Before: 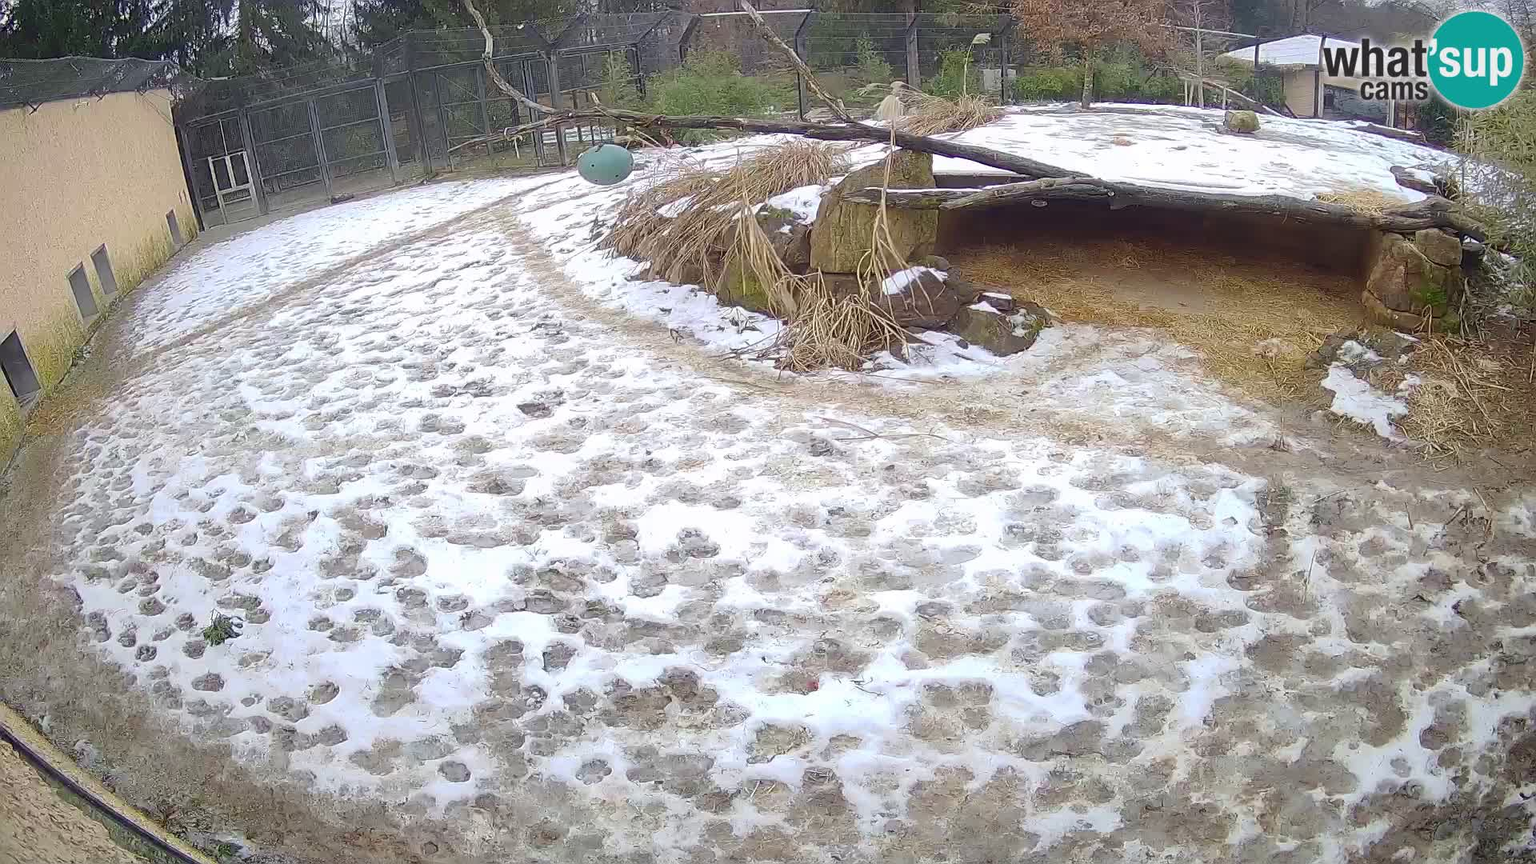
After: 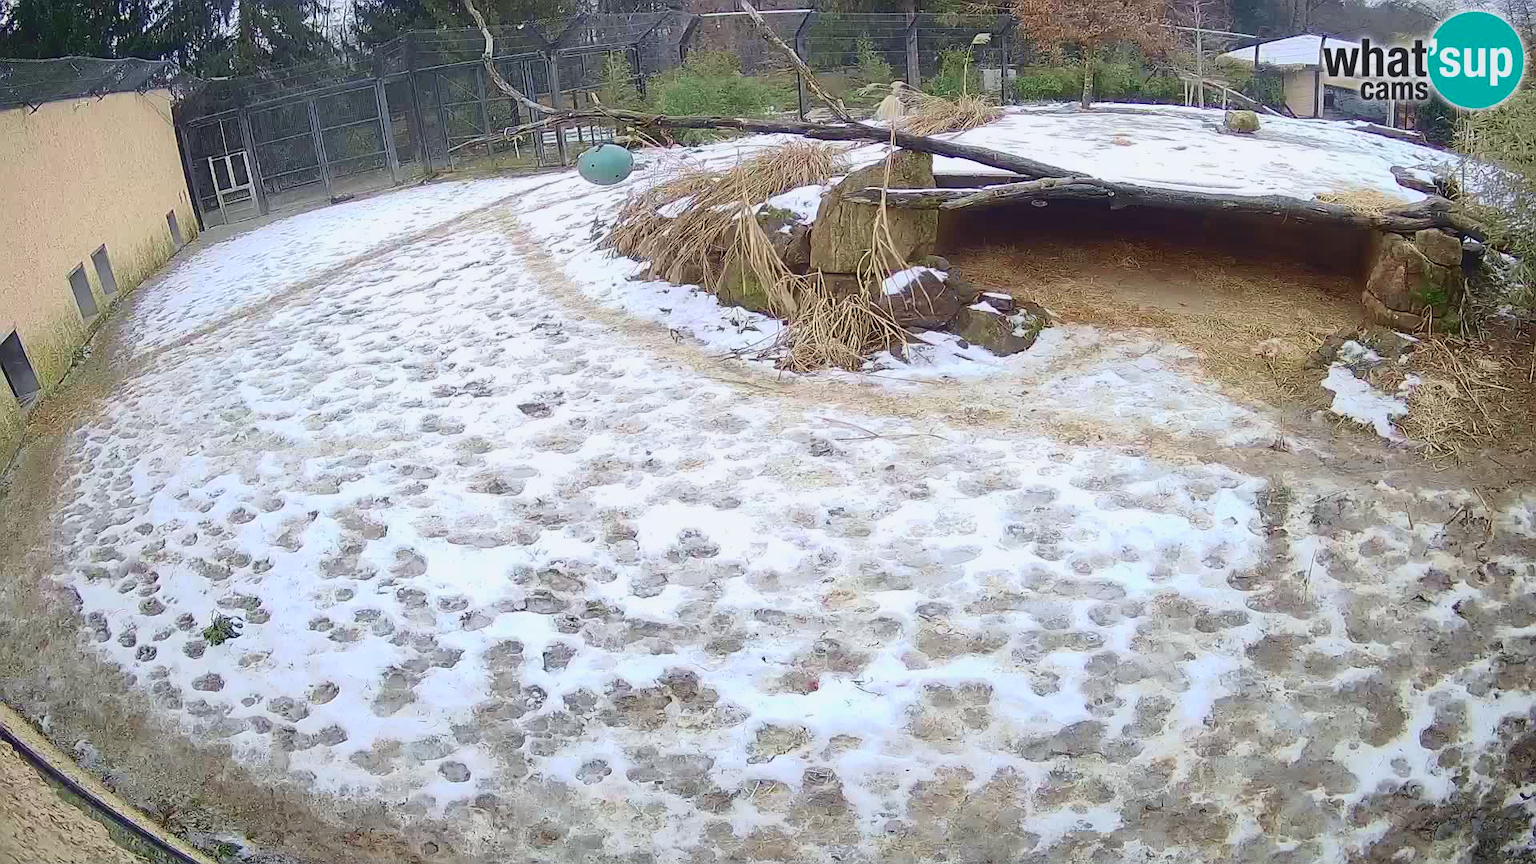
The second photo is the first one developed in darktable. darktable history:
tone curve: curves: ch0 [(0, 0.047) (0.15, 0.127) (0.46, 0.466) (0.751, 0.788) (1, 0.961)]; ch1 [(0, 0) (0.43, 0.408) (0.476, 0.469) (0.505, 0.501) (0.553, 0.557) (0.592, 0.58) (0.631, 0.625) (1, 1)]; ch2 [(0, 0) (0.505, 0.495) (0.55, 0.557) (0.583, 0.573) (1, 1)], color space Lab, independent channels, preserve colors none
